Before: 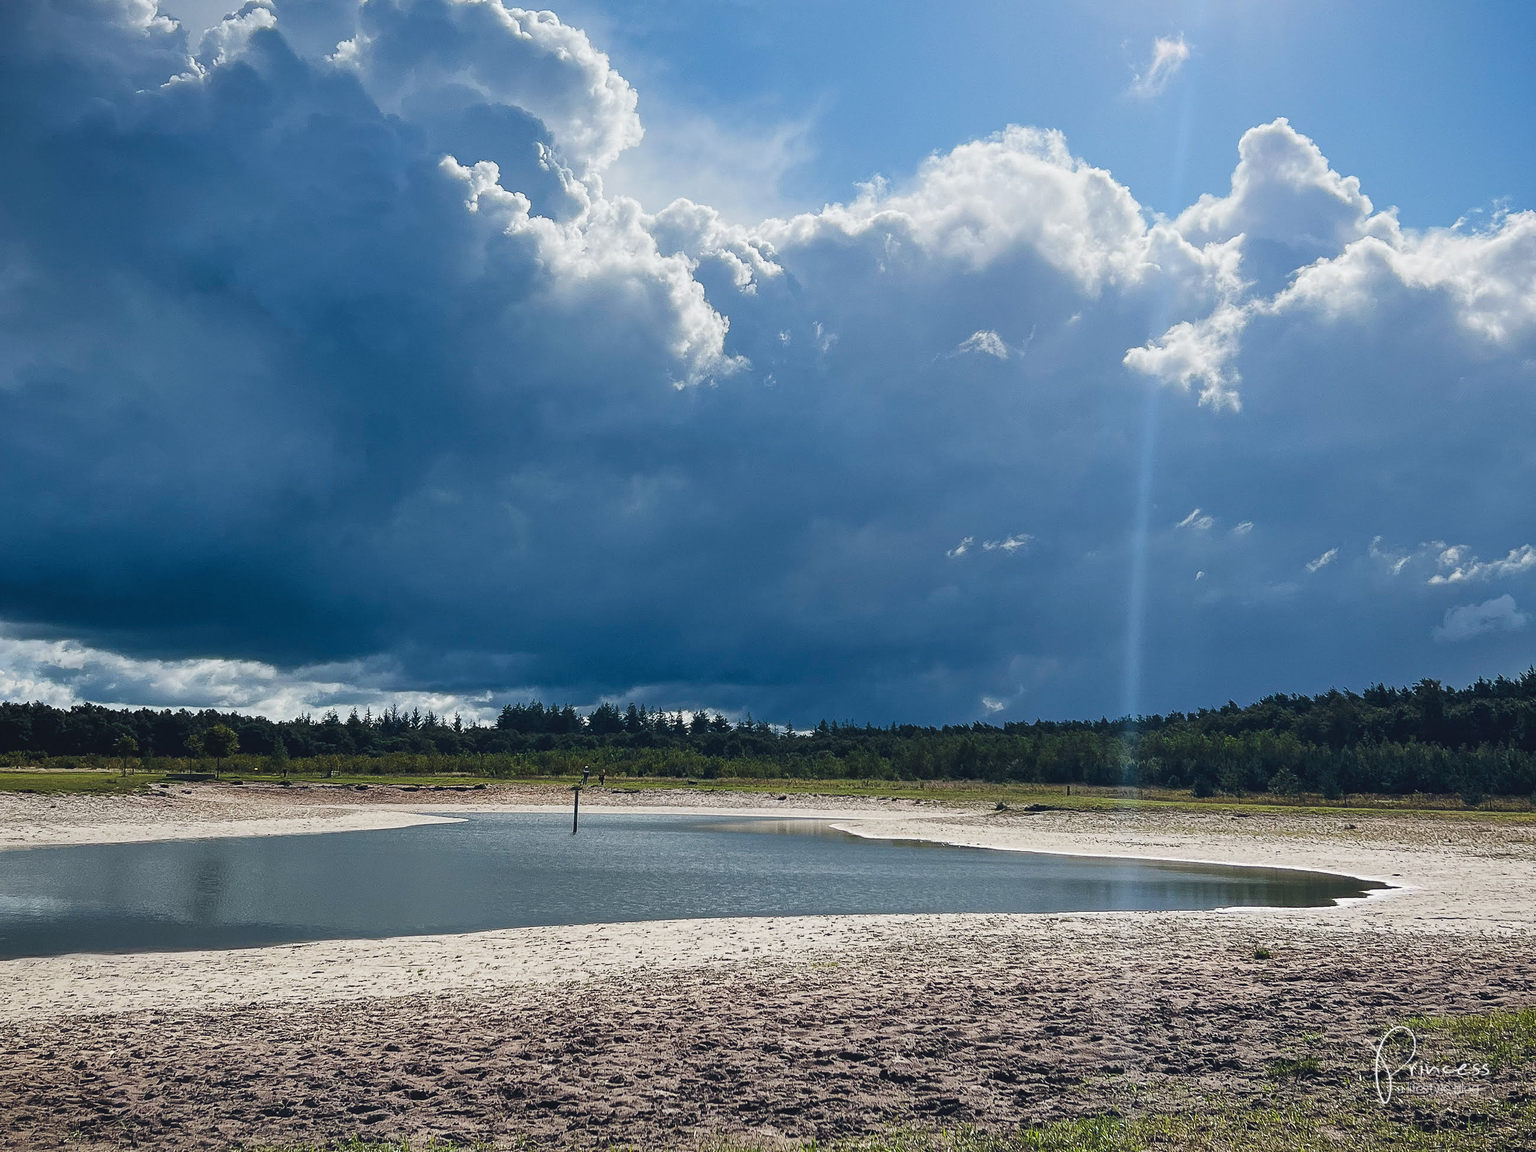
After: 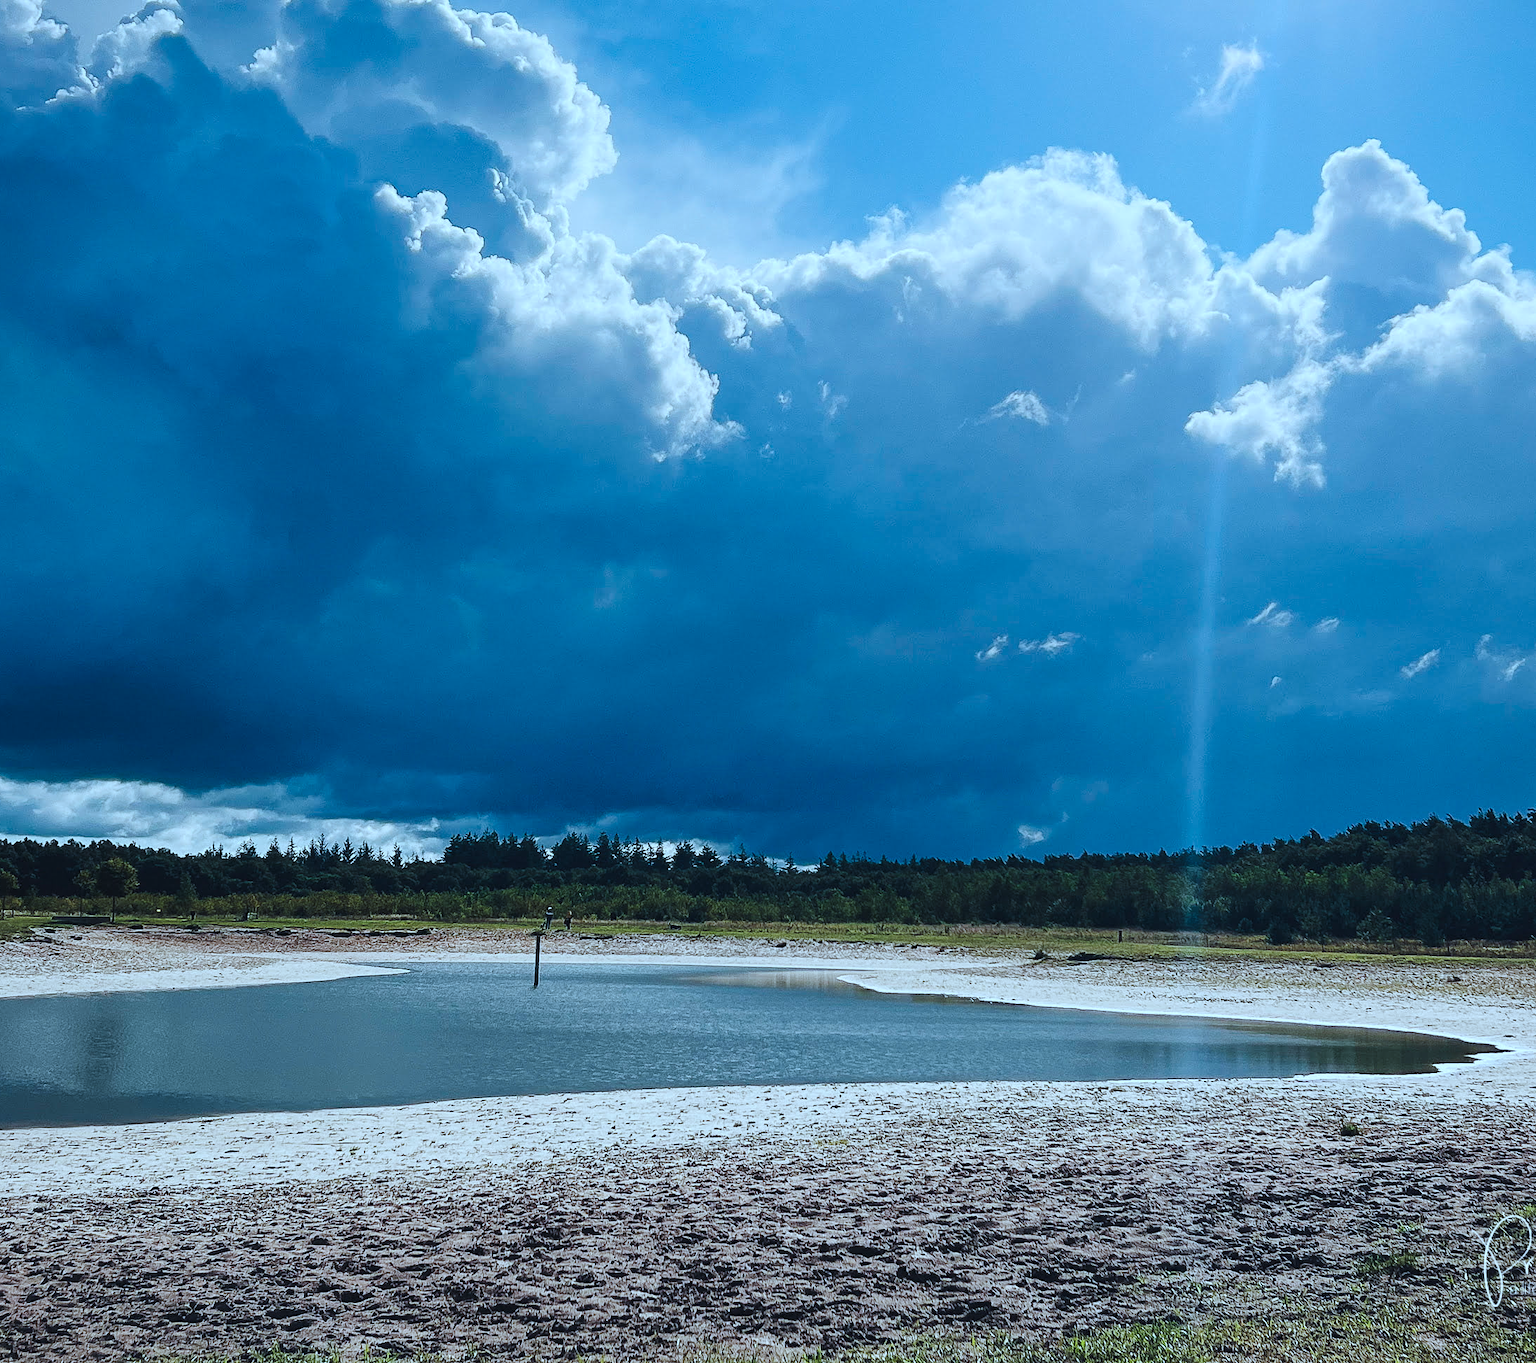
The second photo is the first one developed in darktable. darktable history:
tone curve: curves: ch0 [(0, 0) (0.183, 0.152) (0.571, 0.594) (1, 1)]; ch1 [(0, 0) (0.394, 0.307) (0.5, 0.5) (0.586, 0.597) (0.625, 0.647) (1, 1)]; ch2 [(0, 0) (0.5, 0.5) (0.604, 0.616) (1, 1)], preserve colors none
color correction: highlights a* -9.62, highlights b* -21.86
crop: left 7.984%, right 7.527%
